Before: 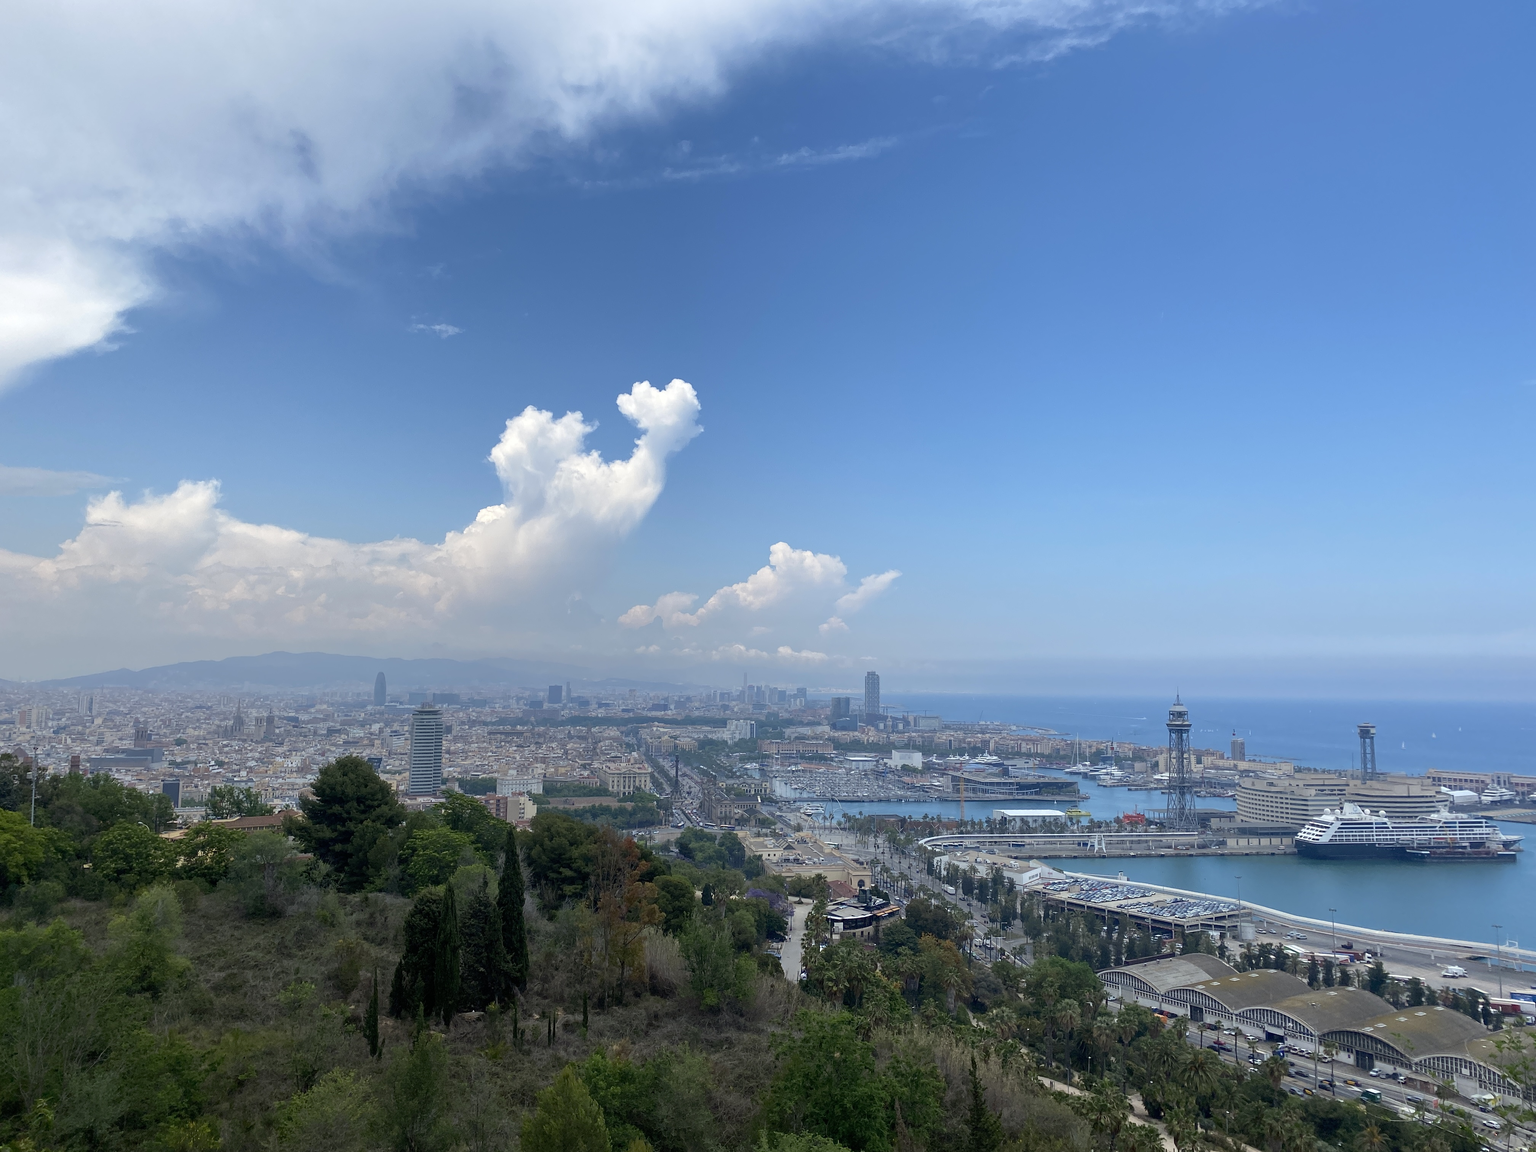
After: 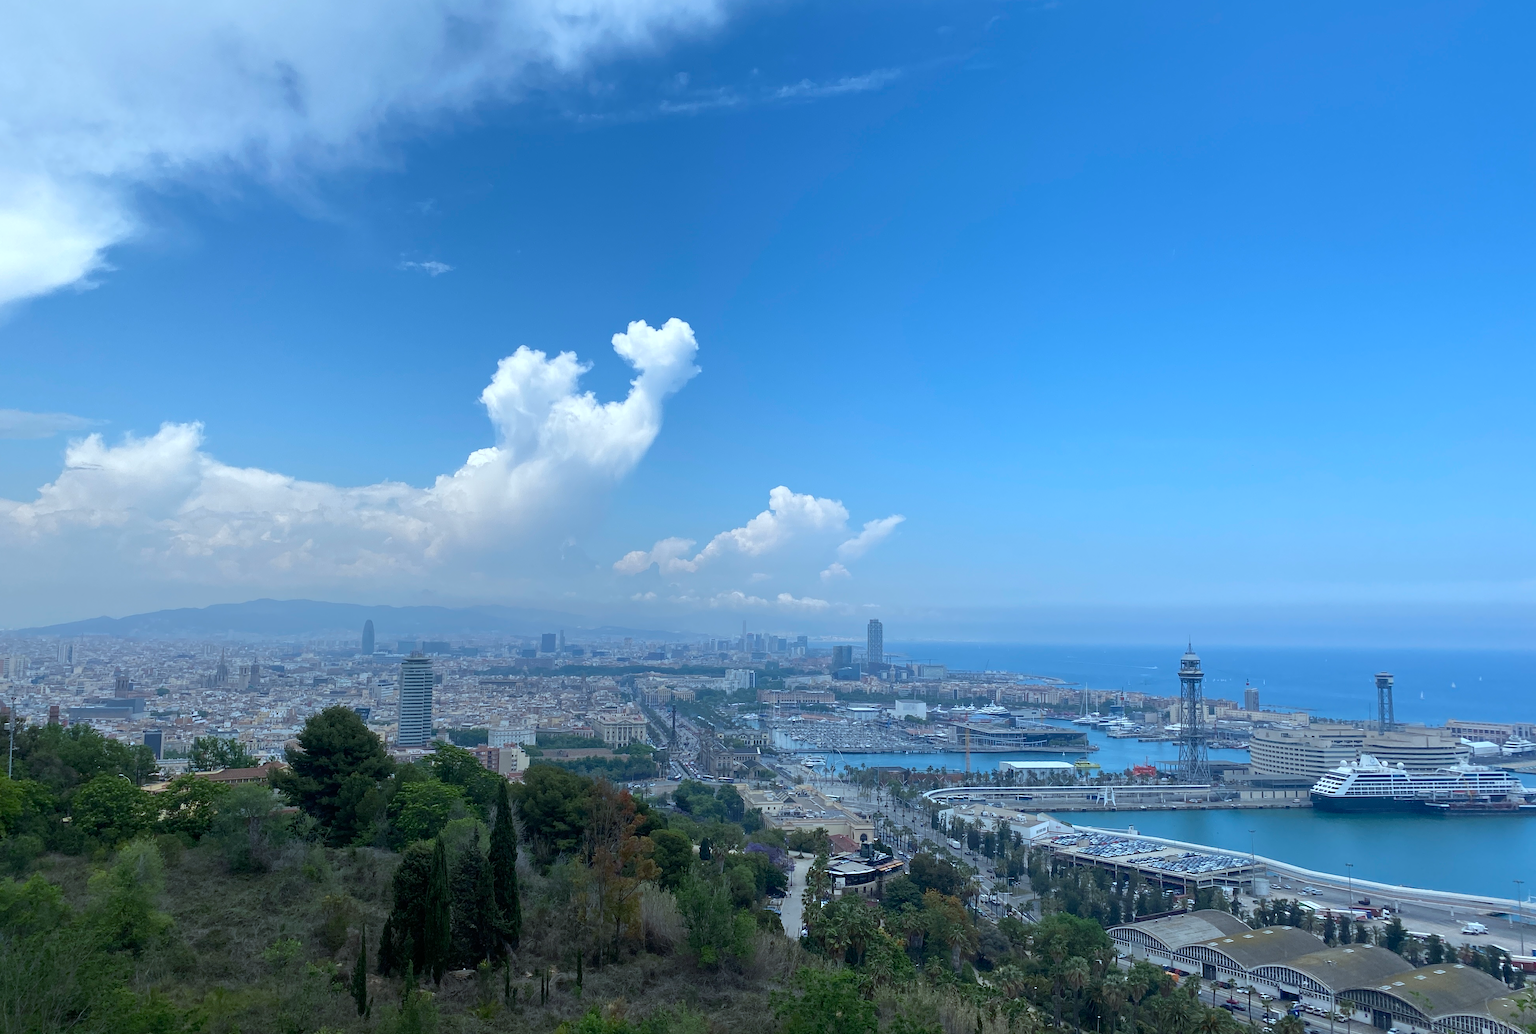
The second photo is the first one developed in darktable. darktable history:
white balance: red 1, blue 1
crop: left 1.507%, top 6.147%, right 1.379%, bottom 6.637%
color calibration: illuminant F (fluorescent), F source F9 (Cool White Deluxe 4150 K) – high CRI, x 0.374, y 0.373, temperature 4158.34 K
